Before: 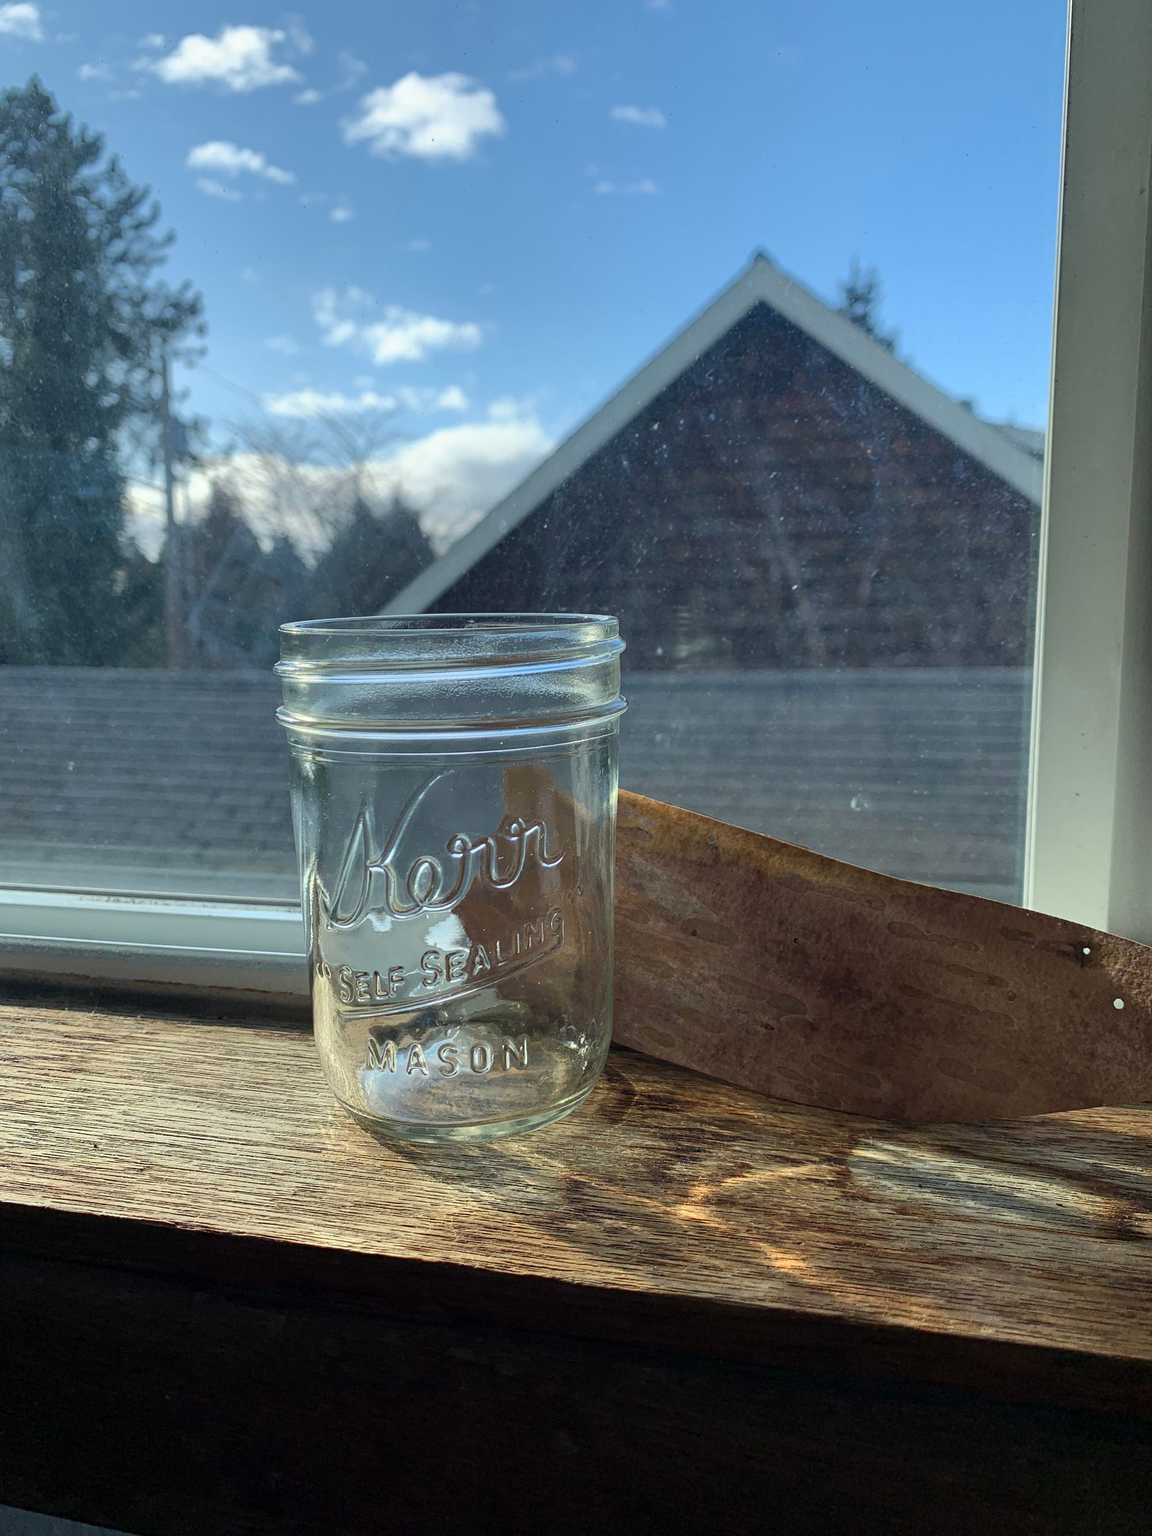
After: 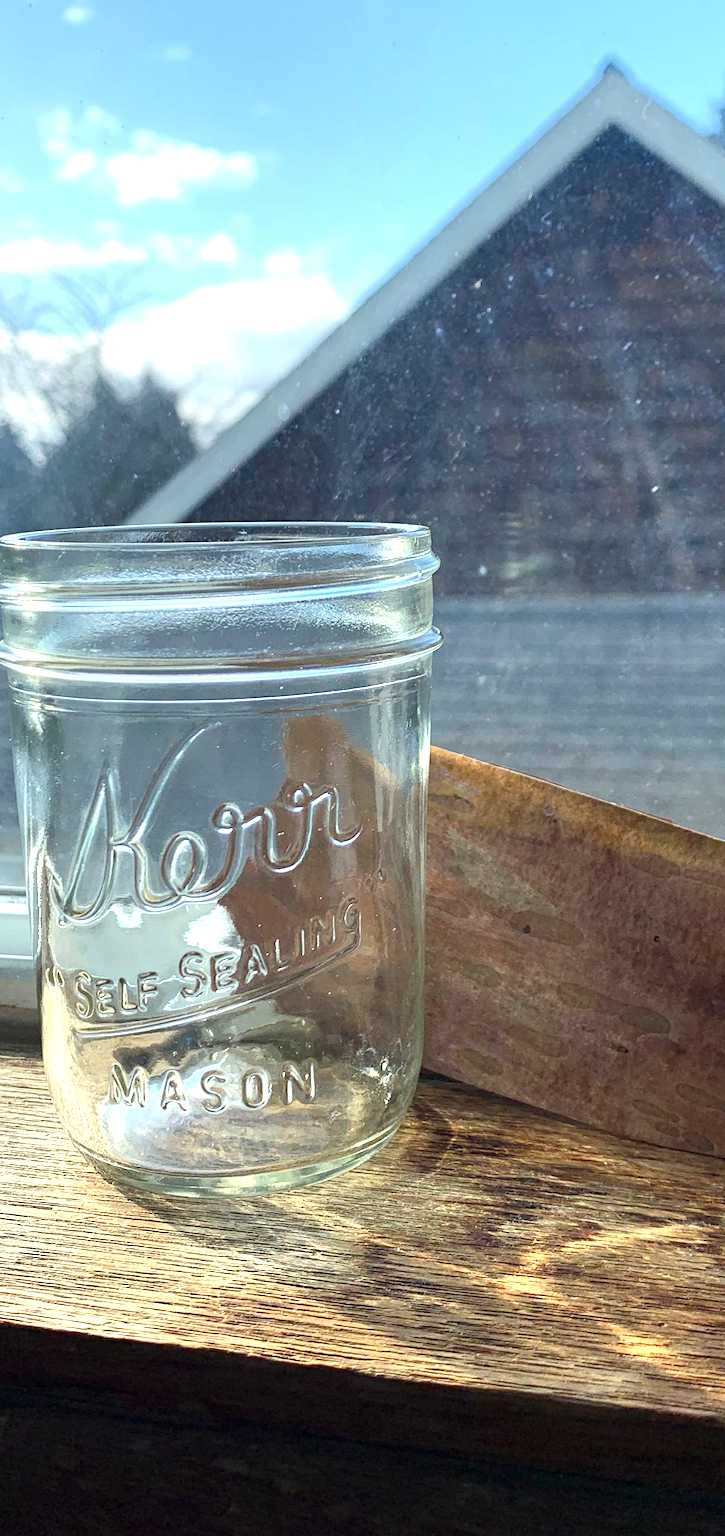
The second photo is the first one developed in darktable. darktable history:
crop and rotate: angle 0.02°, left 24.353%, top 13.219%, right 26.156%, bottom 8.224%
exposure: exposure 1 EV, compensate highlight preservation false
